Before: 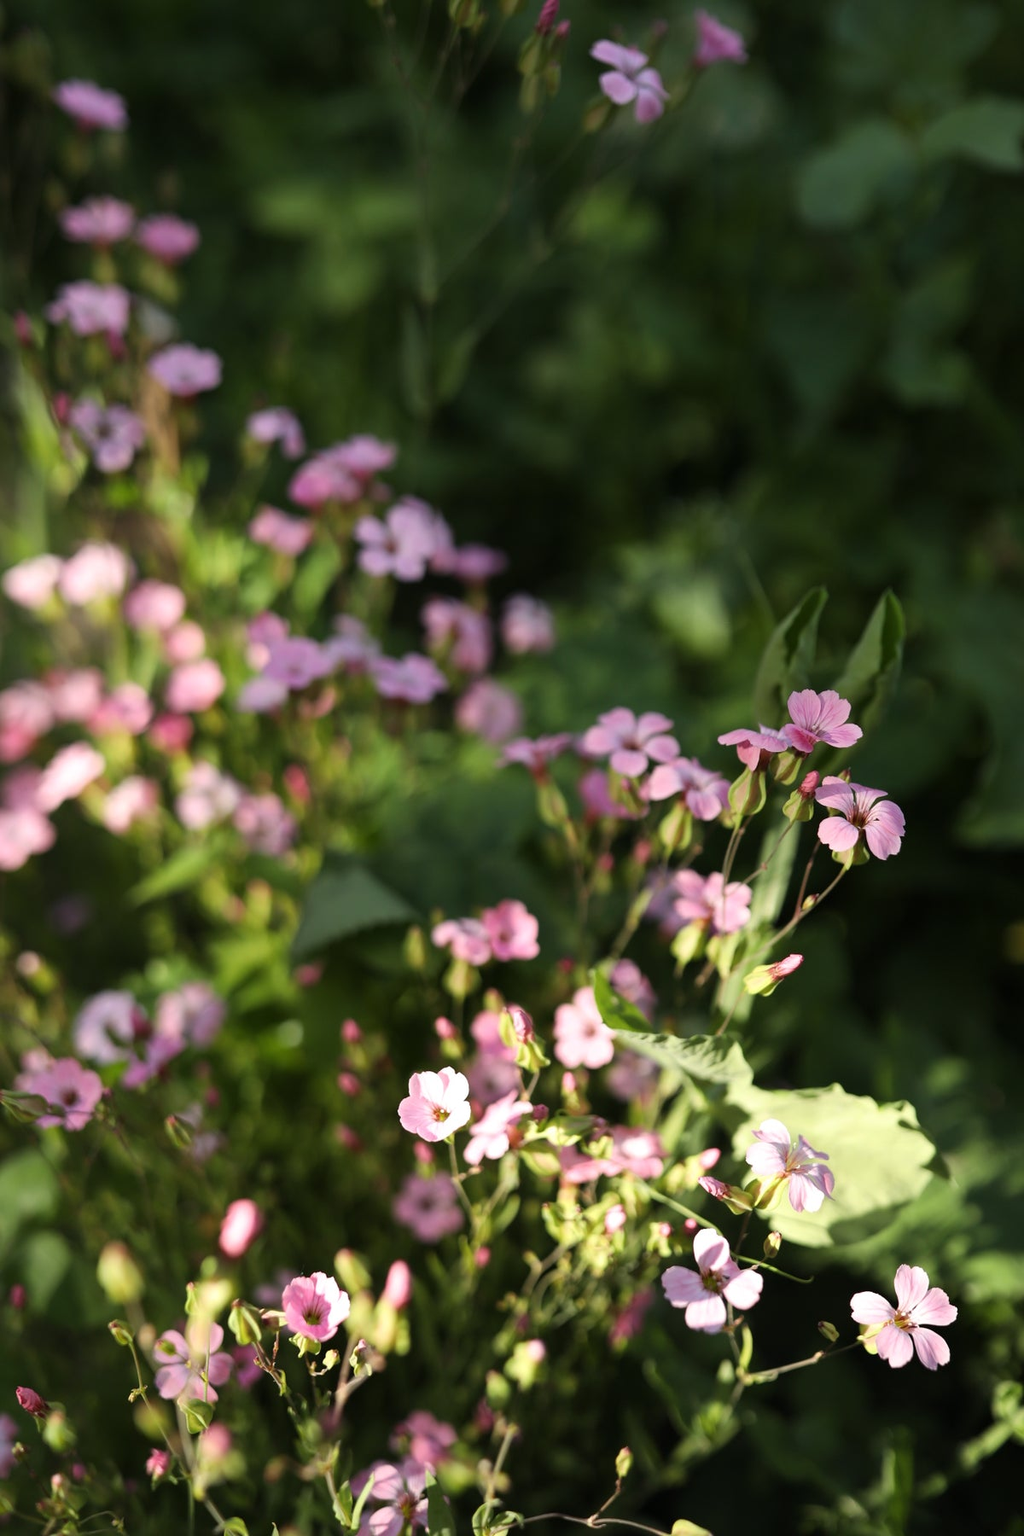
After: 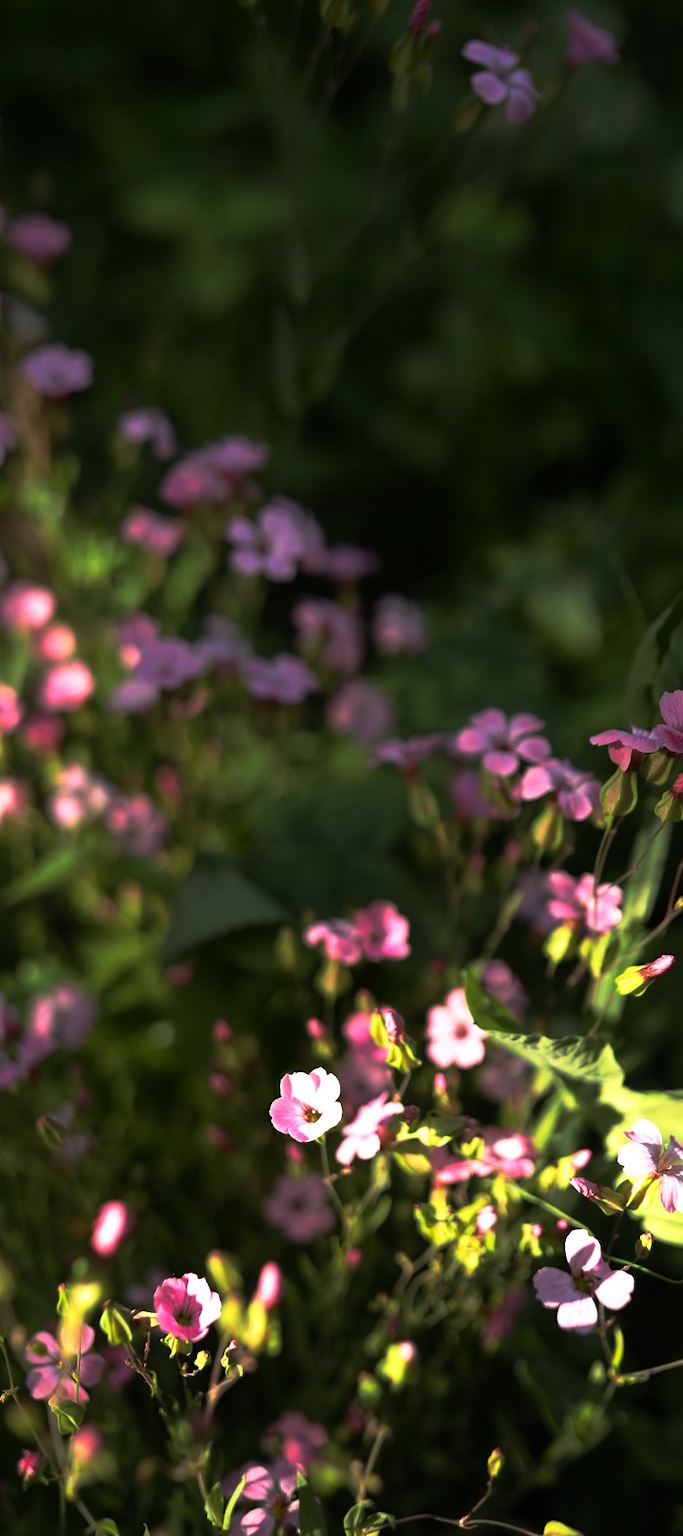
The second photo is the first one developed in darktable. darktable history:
crop and rotate: left 12.595%, right 20.673%
base curve: curves: ch0 [(0, 0) (0.564, 0.291) (0.802, 0.731) (1, 1)], preserve colors none
shadows and highlights: shadows -22.68, highlights 46.52, highlights color adjustment 72.52%, soften with gaussian
exposure: exposure 0.127 EV, compensate highlight preservation false
